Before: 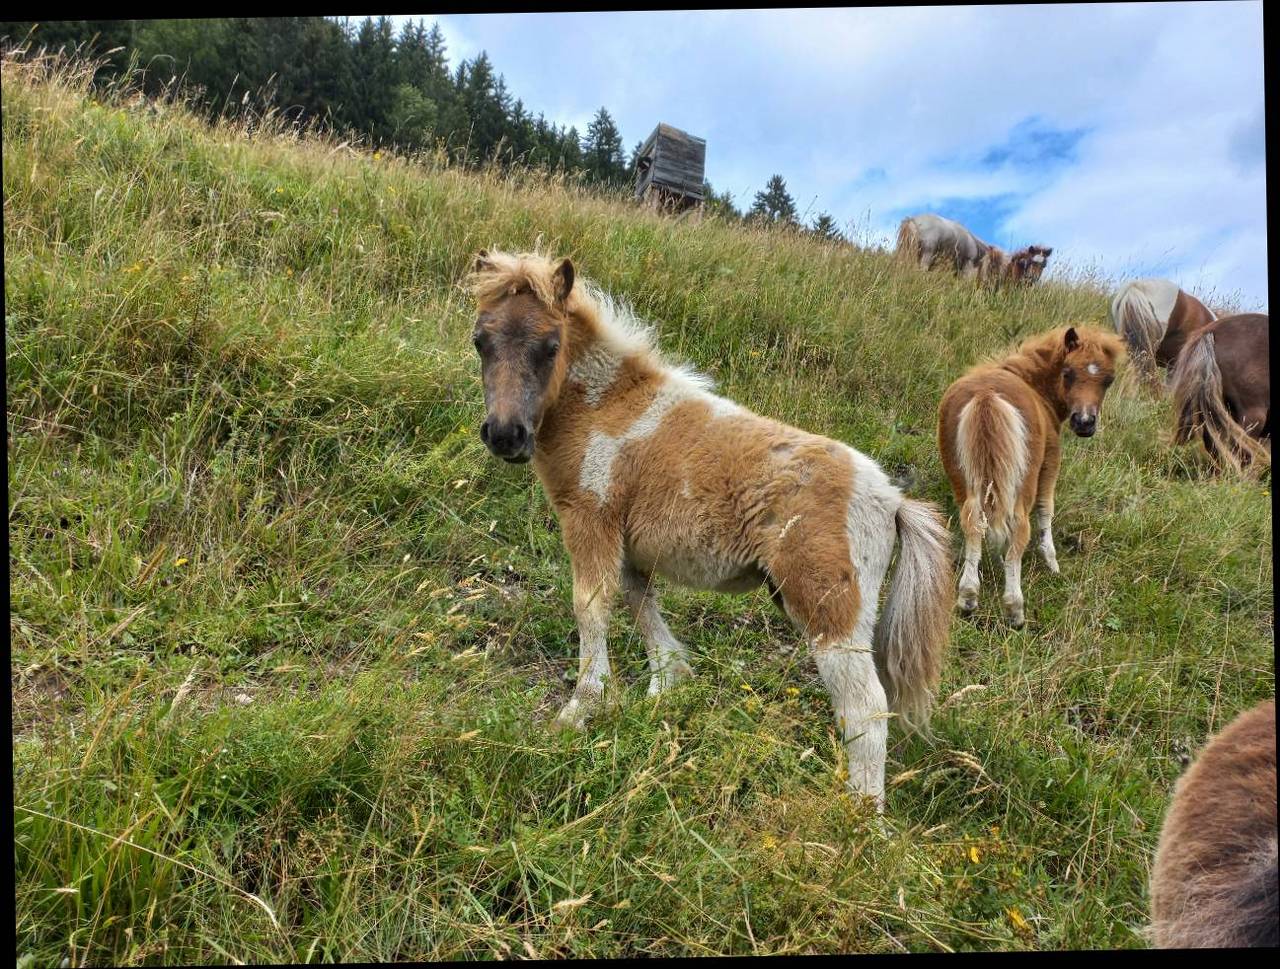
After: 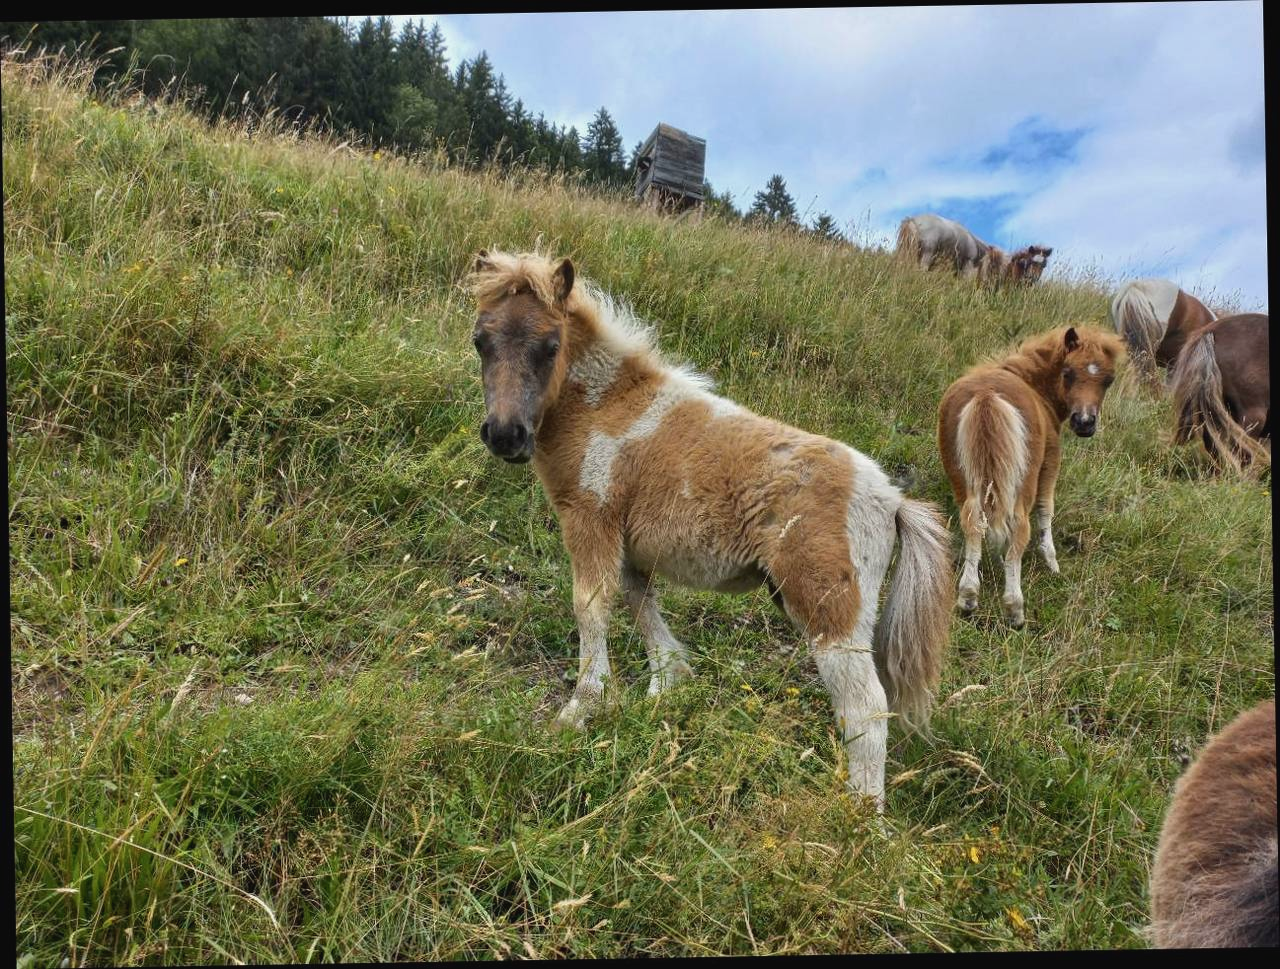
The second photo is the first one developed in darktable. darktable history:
contrast brightness saturation: contrast -0.07, brightness -0.039, saturation -0.108
